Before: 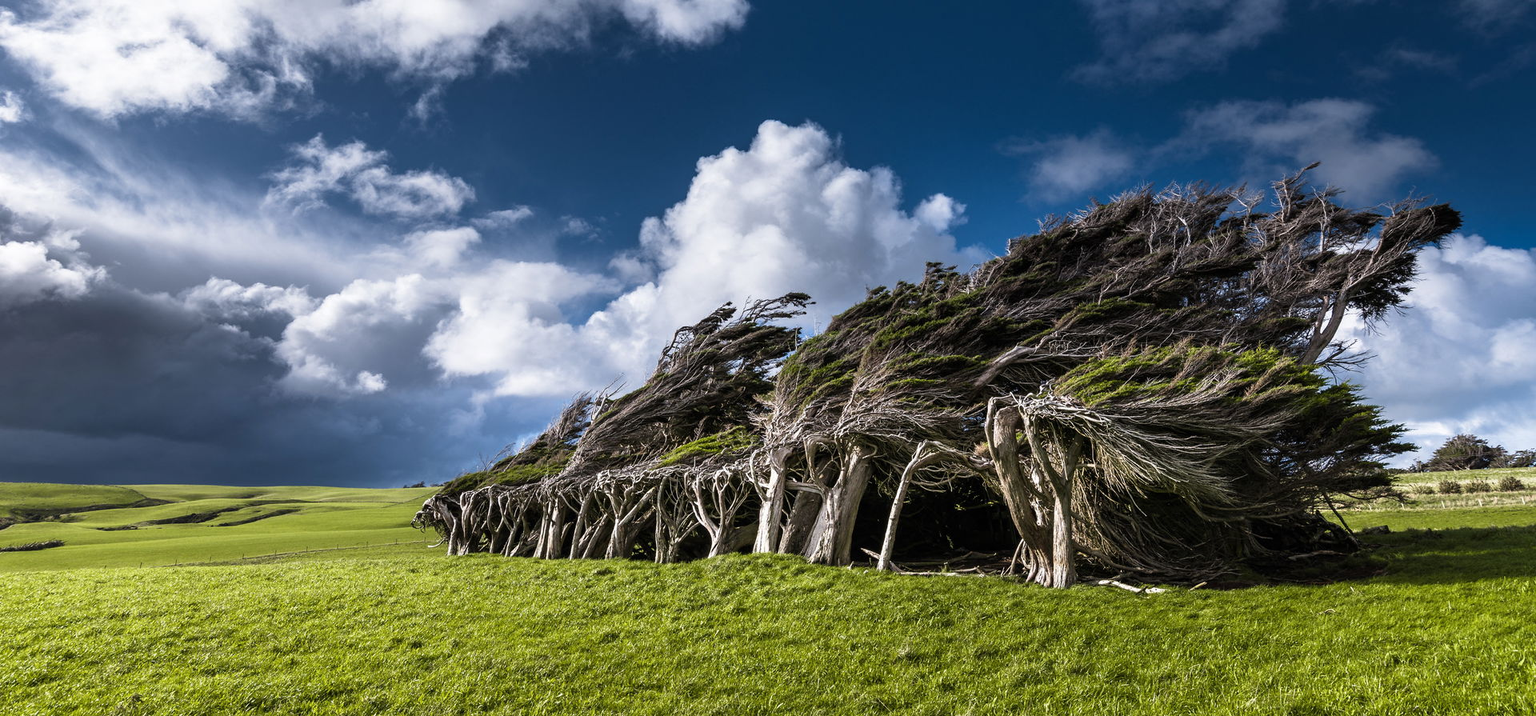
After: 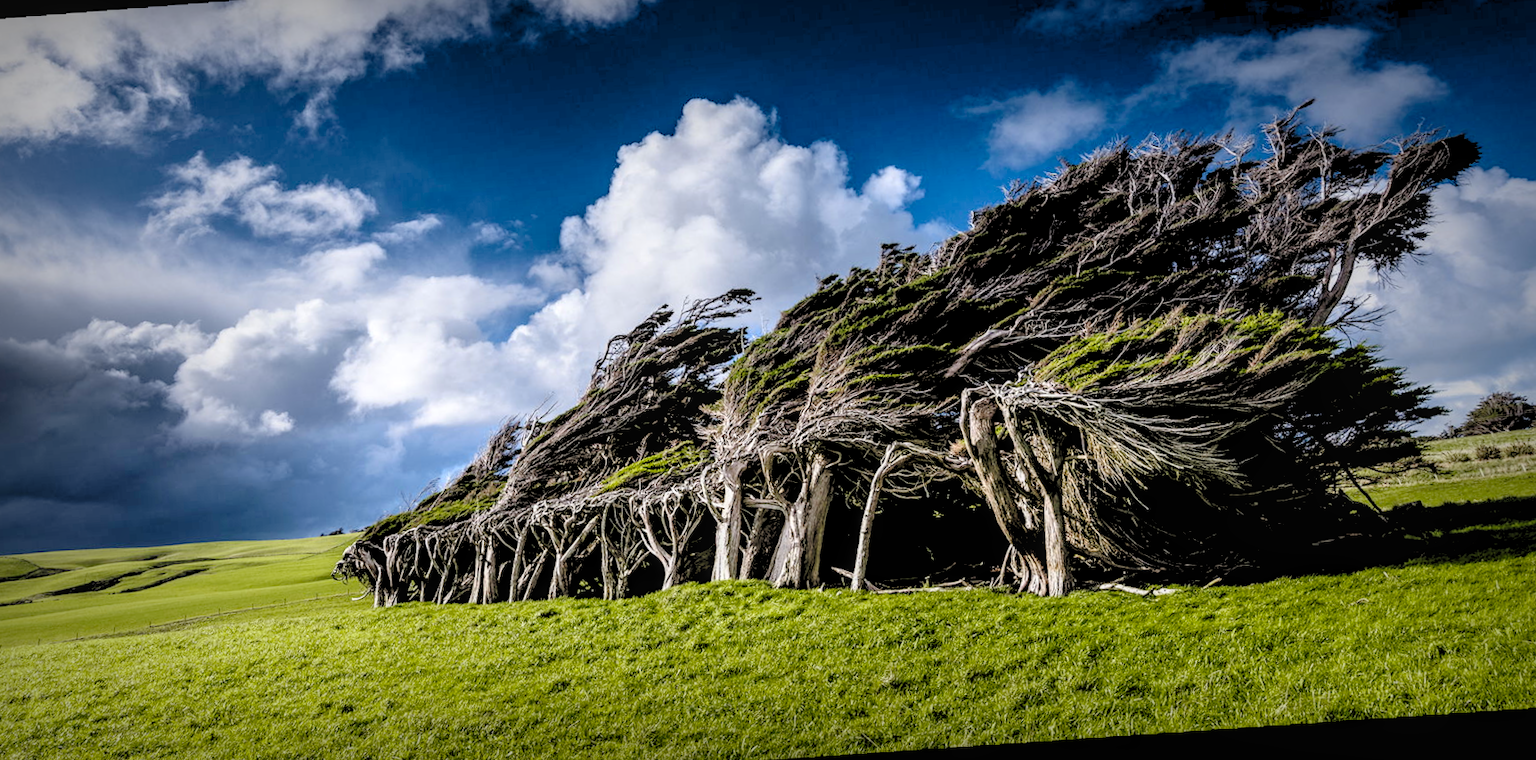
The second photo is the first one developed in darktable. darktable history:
rotate and perspective: rotation -2.22°, lens shift (horizontal) -0.022, automatic cropping off
tone curve: curves: ch0 [(0, 0) (0.003, 0.002) (0.011, 0.009) (0.025, 0.02) (0.044, 0.034) (0.069, 0.046) (0.1, 0.062) (0.136, 0.083) (0.177, 0.119) (0.224, 0.162) (0.277, 0.216) (0.335, 0.282) (0.399, 0.365) (0.468, 0.457) (0.543, 0.541) (0.623, 0.624) (0.709, 0.713) (0.801, 0.797) (0.898, 0.889) (1, 1)], preserve colors none
tone equalizer: on, module defaults
vignetting: fall-off start 53.2%, brightness -0.594, saturation 0, automatic ratio true, width/height ratio 1.313, shape 0.22, unbound false
local contrast: on, module defaults
crop and rotate: angle 1.96°, left 5.673%, top 5.673%
rgb levels: levels [[0.027, 0.429, 0.996], [0, 0.5, 1], [0, 0.5, 1]]
